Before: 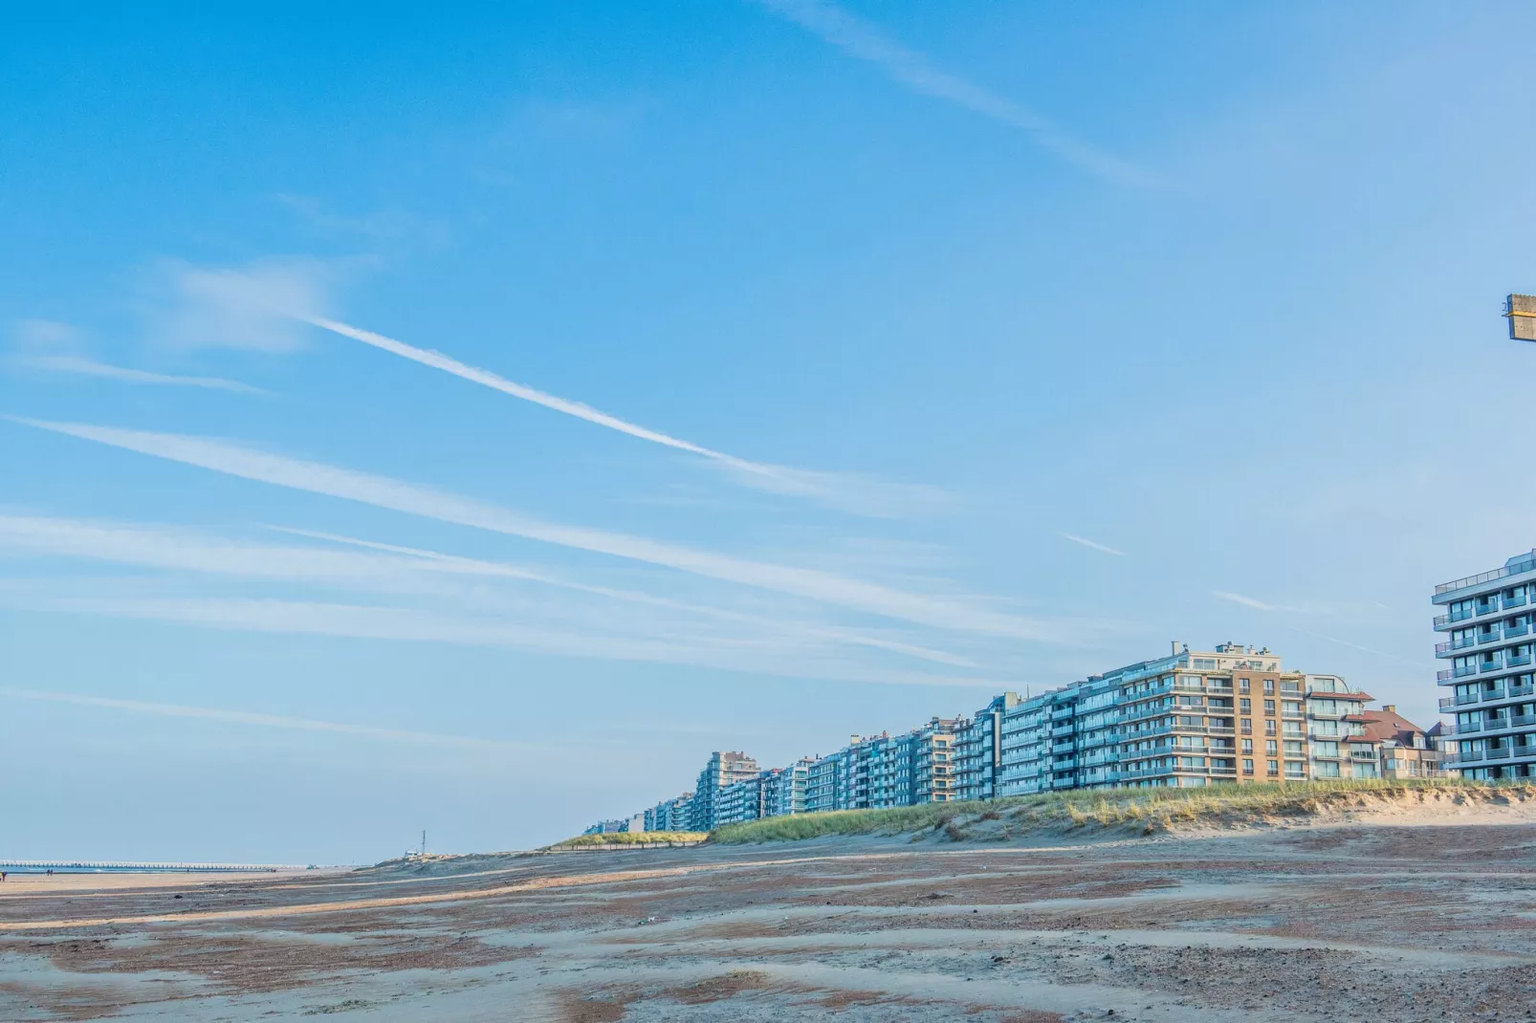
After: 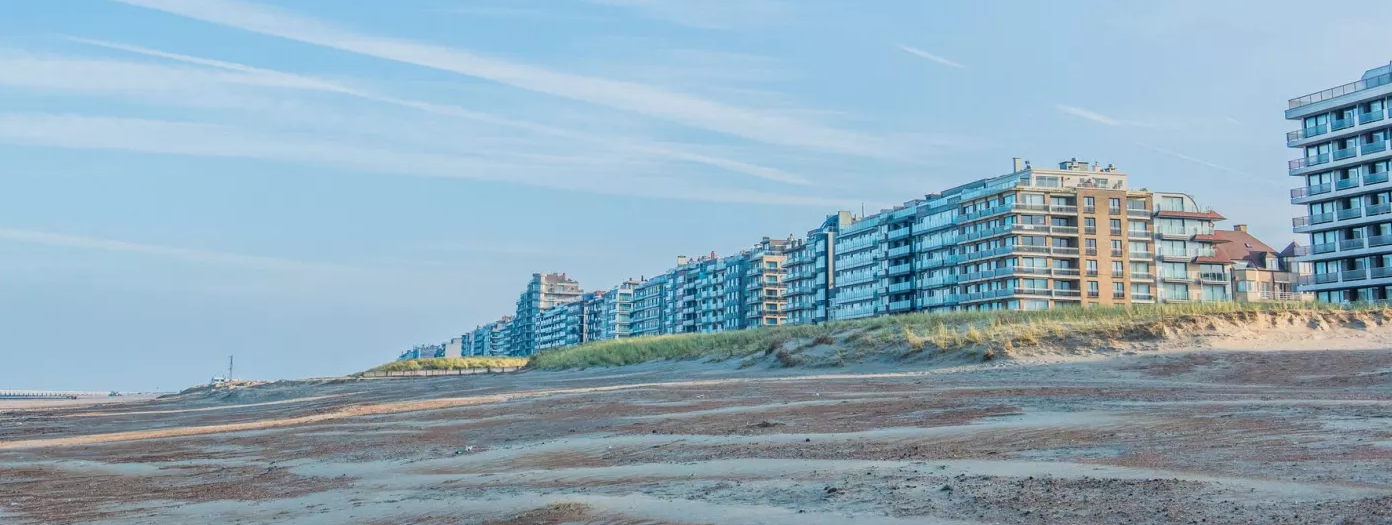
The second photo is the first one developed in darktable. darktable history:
crop and rotate: left 13.288%, top 48.015%, bottom 2.876%
